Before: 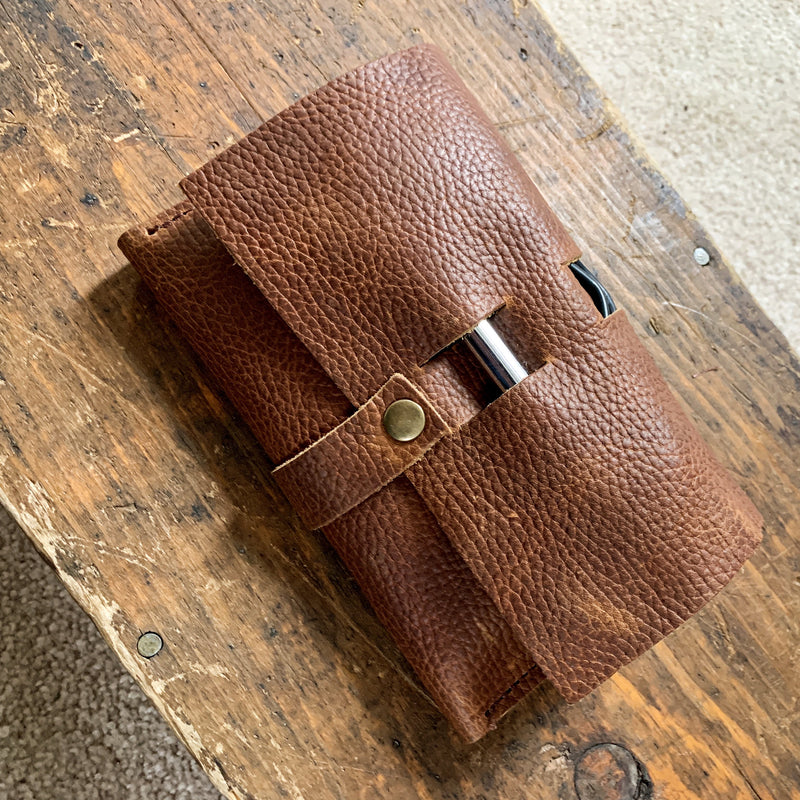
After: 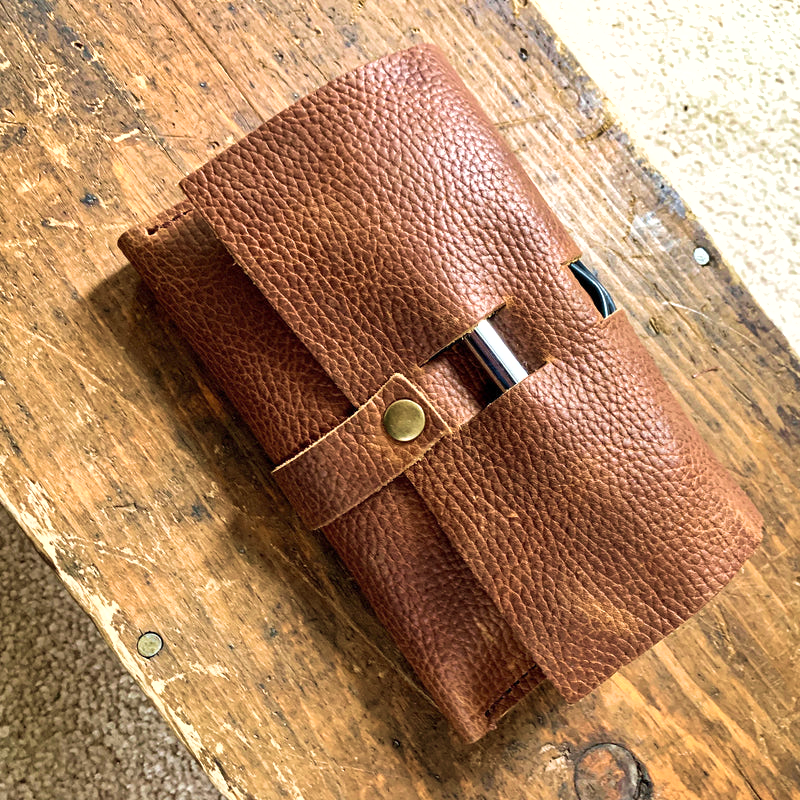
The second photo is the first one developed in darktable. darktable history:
shadows and highlights: low approximation 0.01, soften with gaussian
velvia: strength 50%
exposure: exposure 0.496 EV, compensate highlight preservation false
